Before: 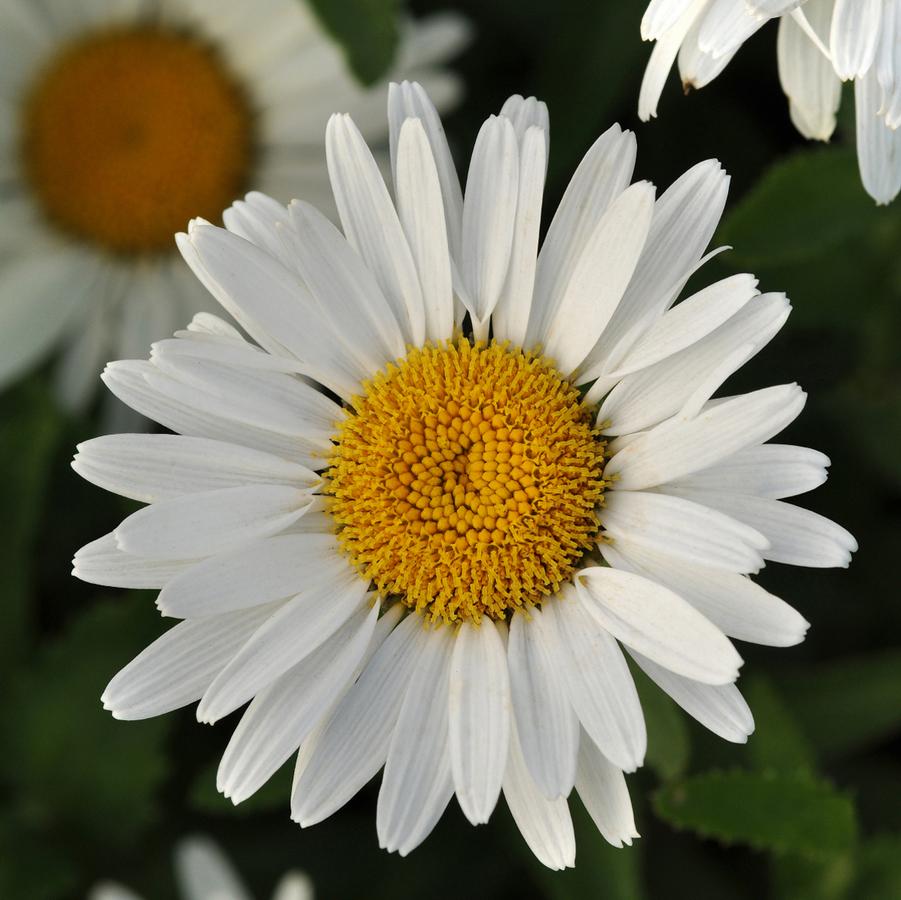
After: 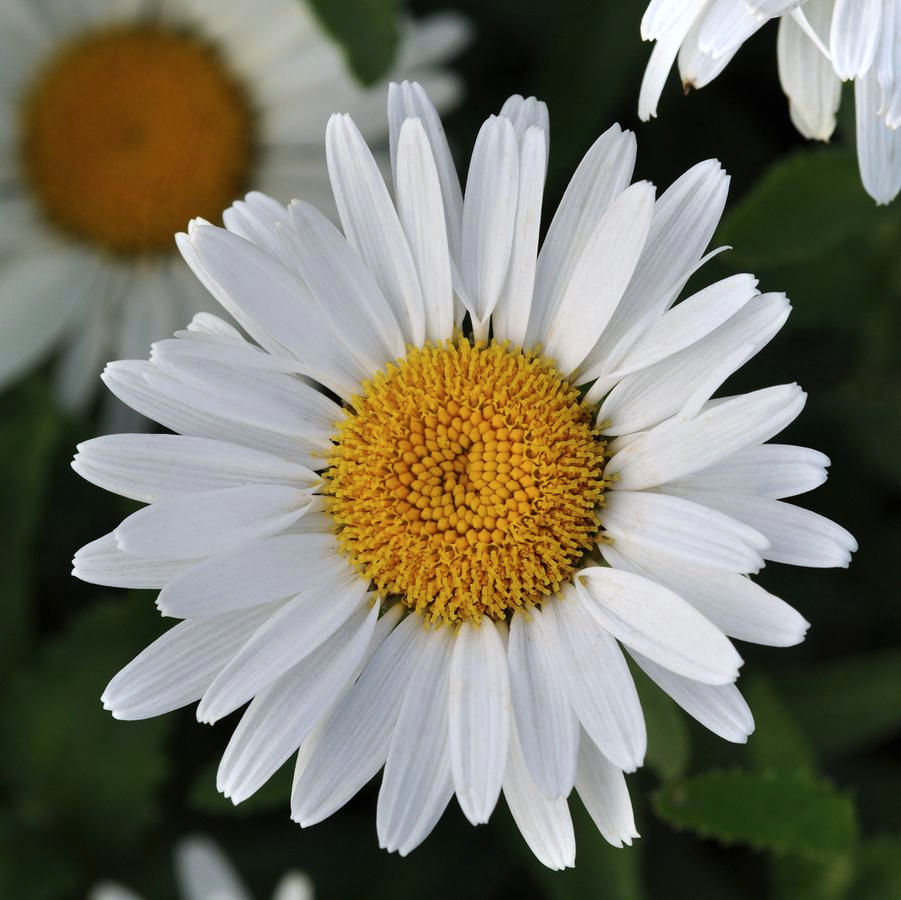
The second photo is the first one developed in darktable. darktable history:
color calibration: illuminant as shot in camera, x 0.358, y 0.373, temperature 4628.91 K
tone equalizer: on, module defaults
